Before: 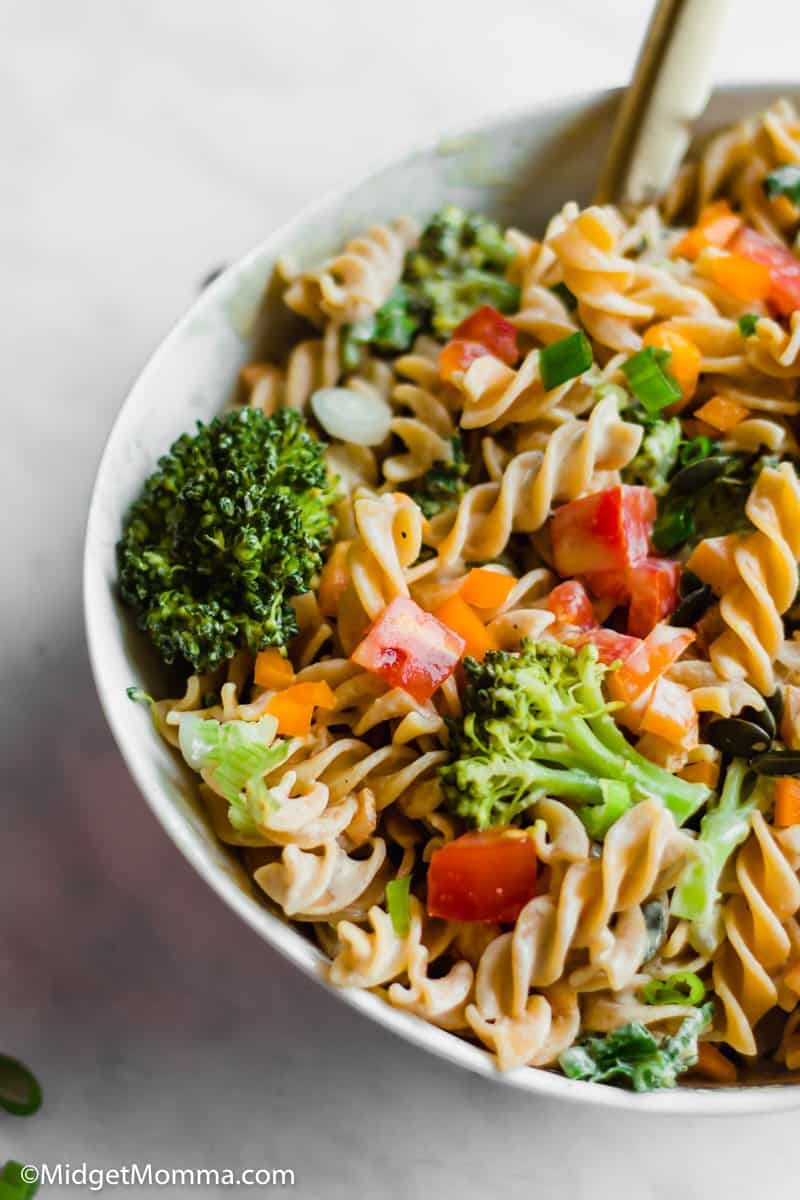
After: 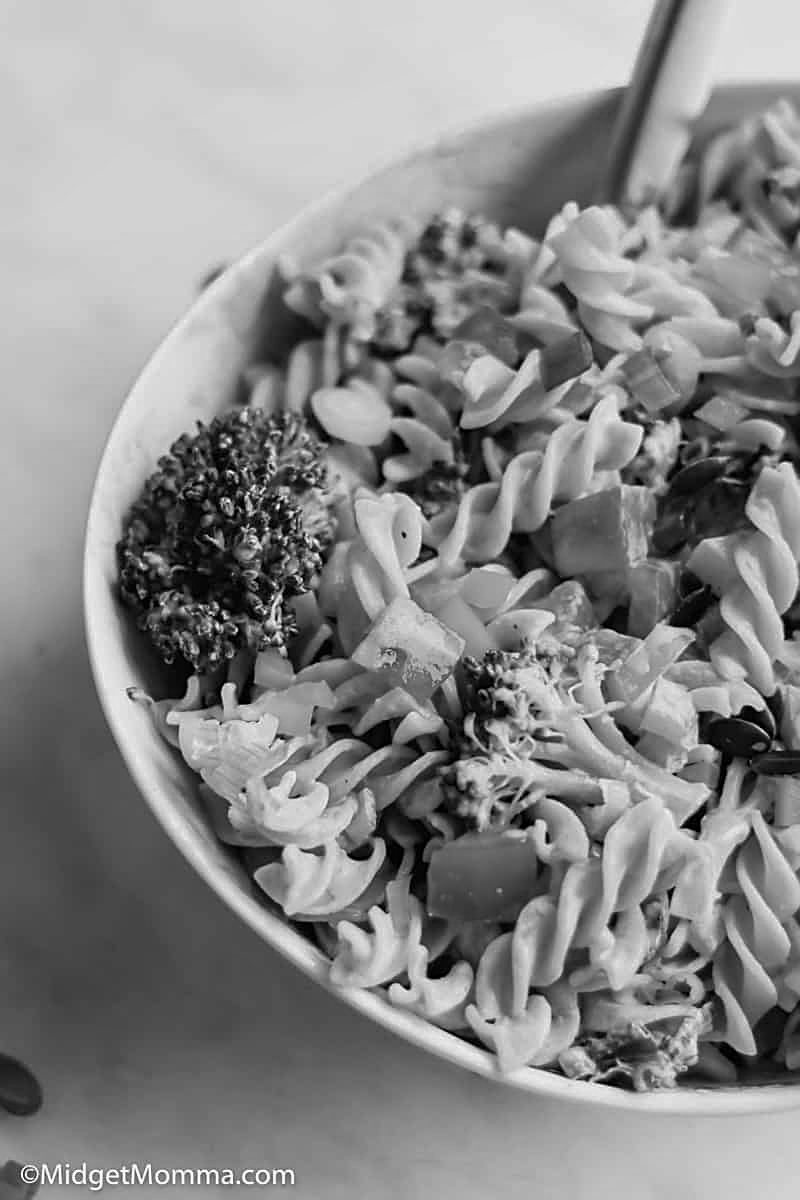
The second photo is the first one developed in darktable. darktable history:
color balance rgb: shadows fall-off 101%, linear chroma grading › mid-tones 7.63%, perceptual saturation grading › mid-tones 11.68%, mask middle-gray fulcrum 22.45%, global vibrance 10.11%, saturation formula JzAzBz (2021)
shadows and highlights: shadows 10, white point adjustment 1, highlights -40
monochrome: a -71.75, b 75.82
sharpen: on, module defaults
